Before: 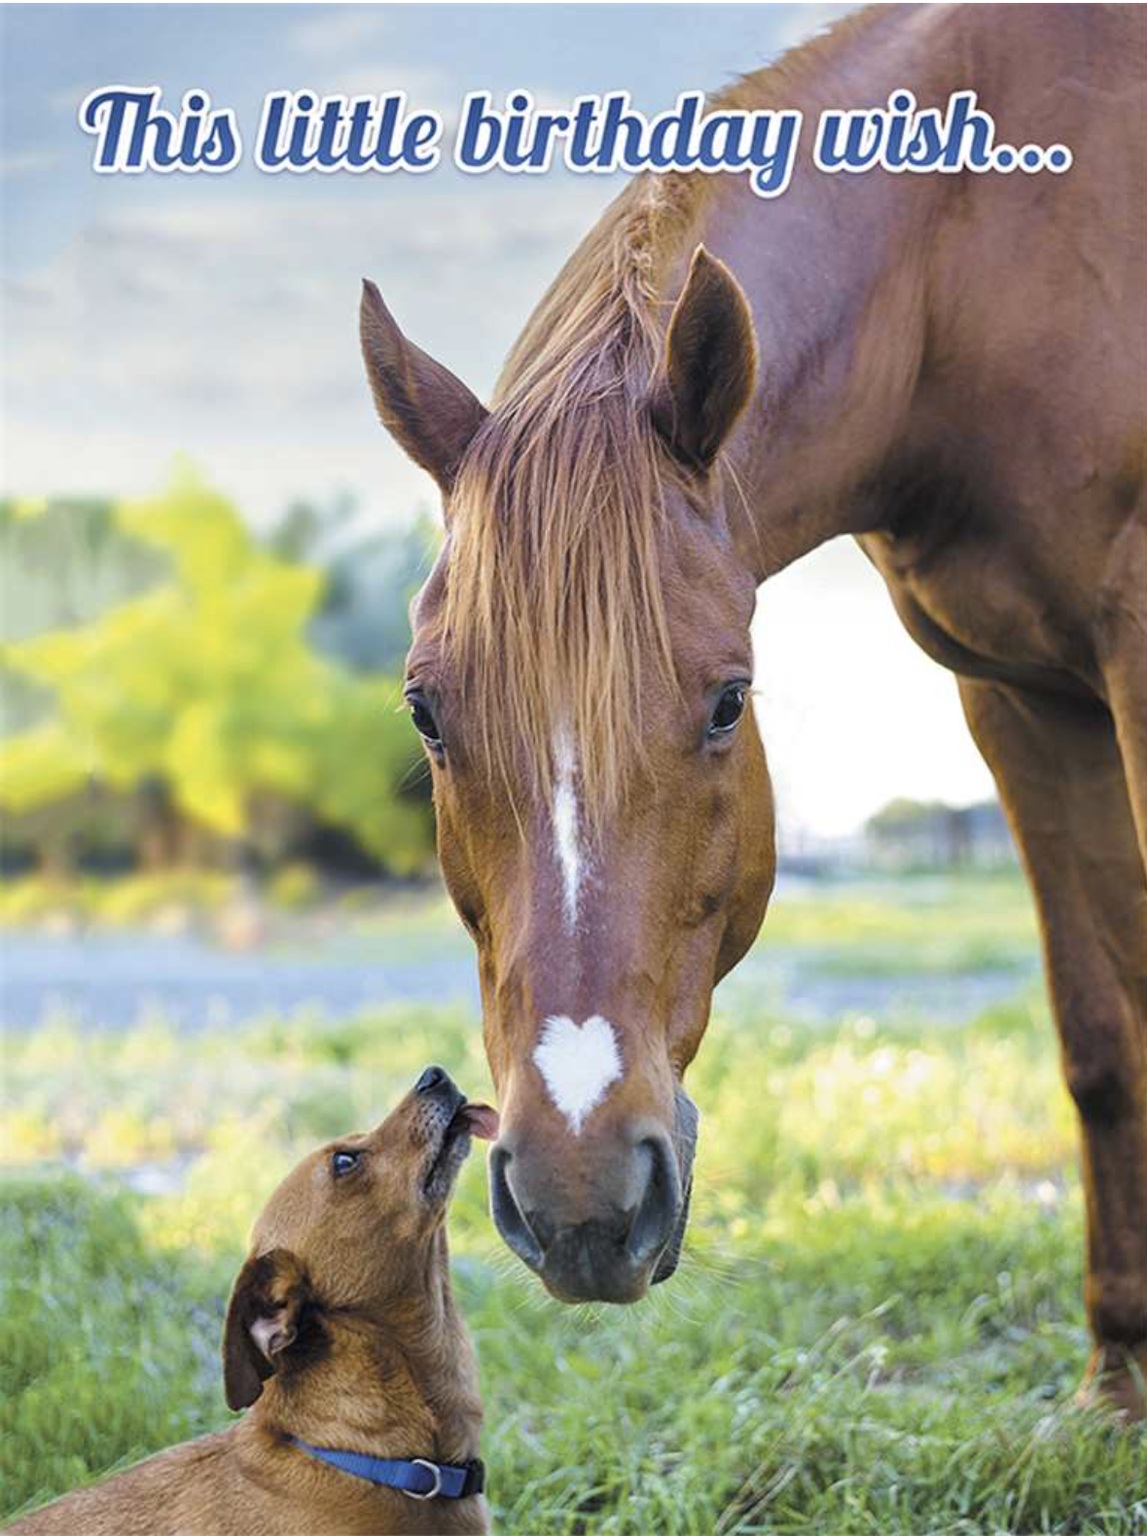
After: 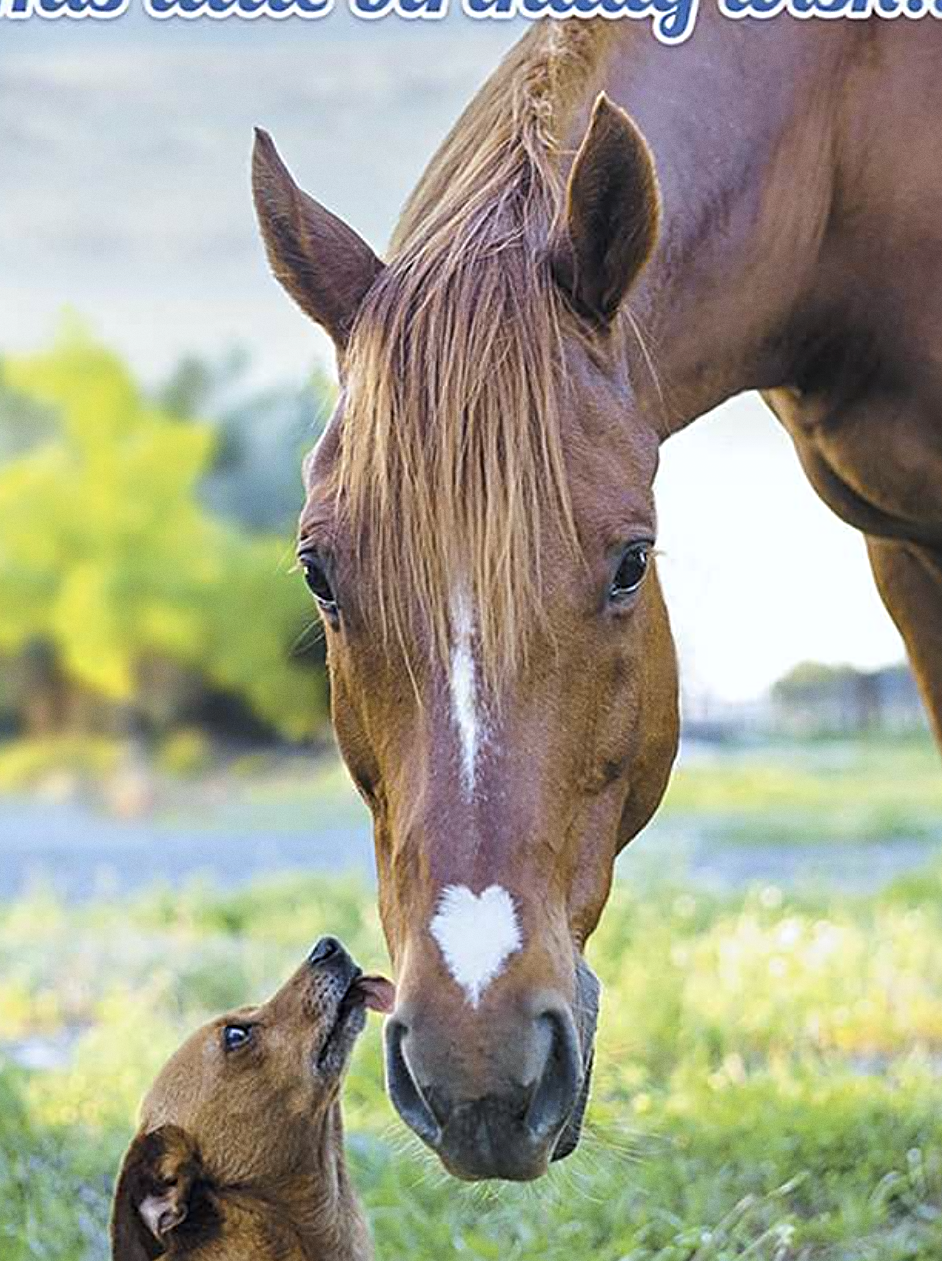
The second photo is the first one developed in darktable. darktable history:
white balance: red 0.982, blue 1.018
grain: coarseness 0.09 ISO, strength 16.61%
crop and rotate: left 10.071%, top 10.071%, right 10.02%, bottom 10.02%
sharpen: radius 2.531, amount 0.628
